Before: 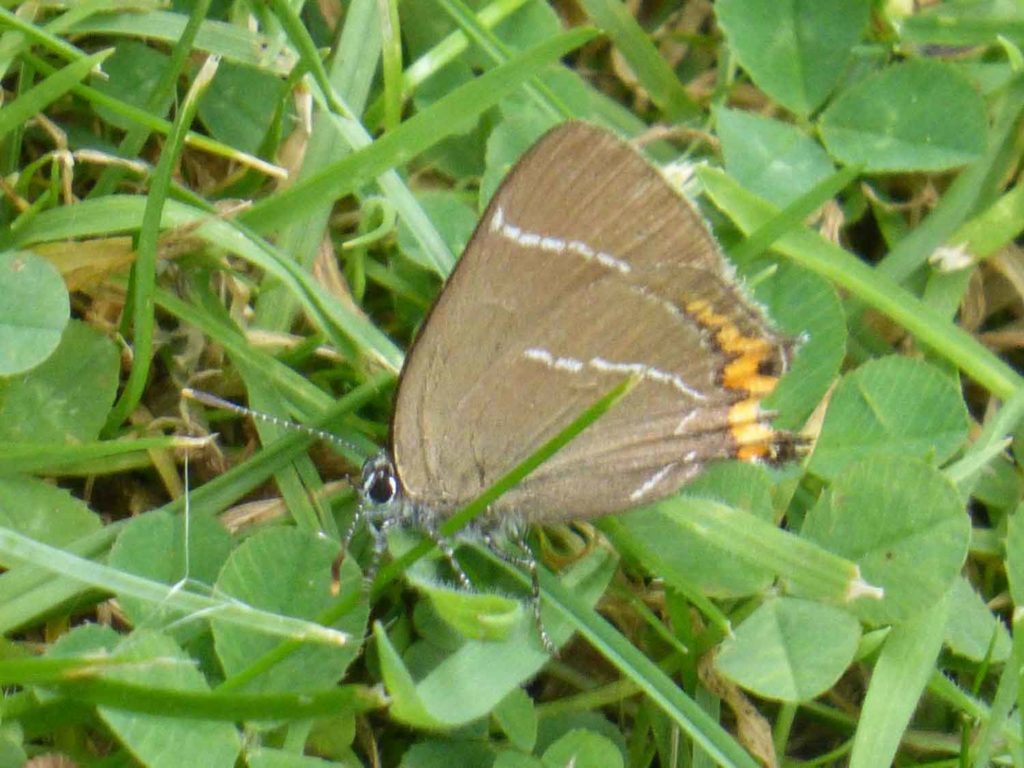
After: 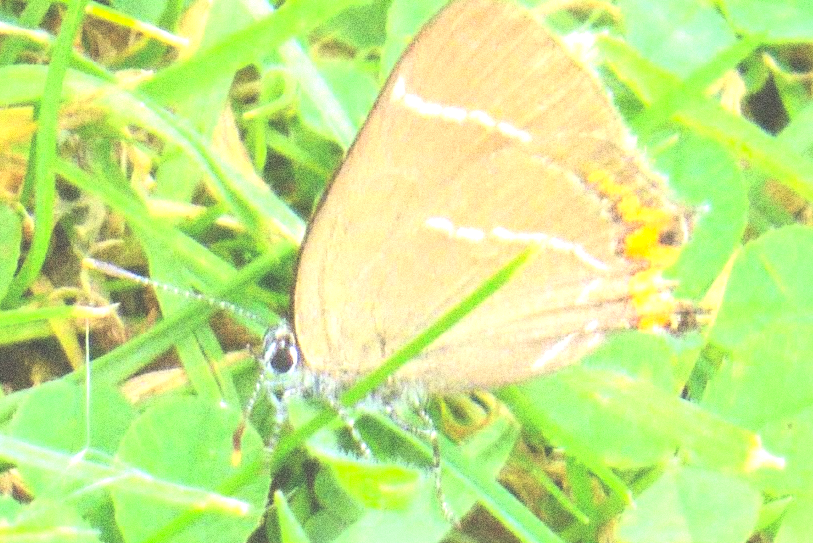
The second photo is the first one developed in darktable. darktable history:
exposure: black level correction -0.023, exposure 1.397 EV, compensate highlight preservation false
crop: left 9.712%, top 16.928%, right 10.845%, bottom 12.332%
contrast brightness saturation: contrast 0.2, brightness 0.16, saturation 0.22
grain: coarseness 14.49 ISO, strength 48.04%, mid-tones bias 35%
